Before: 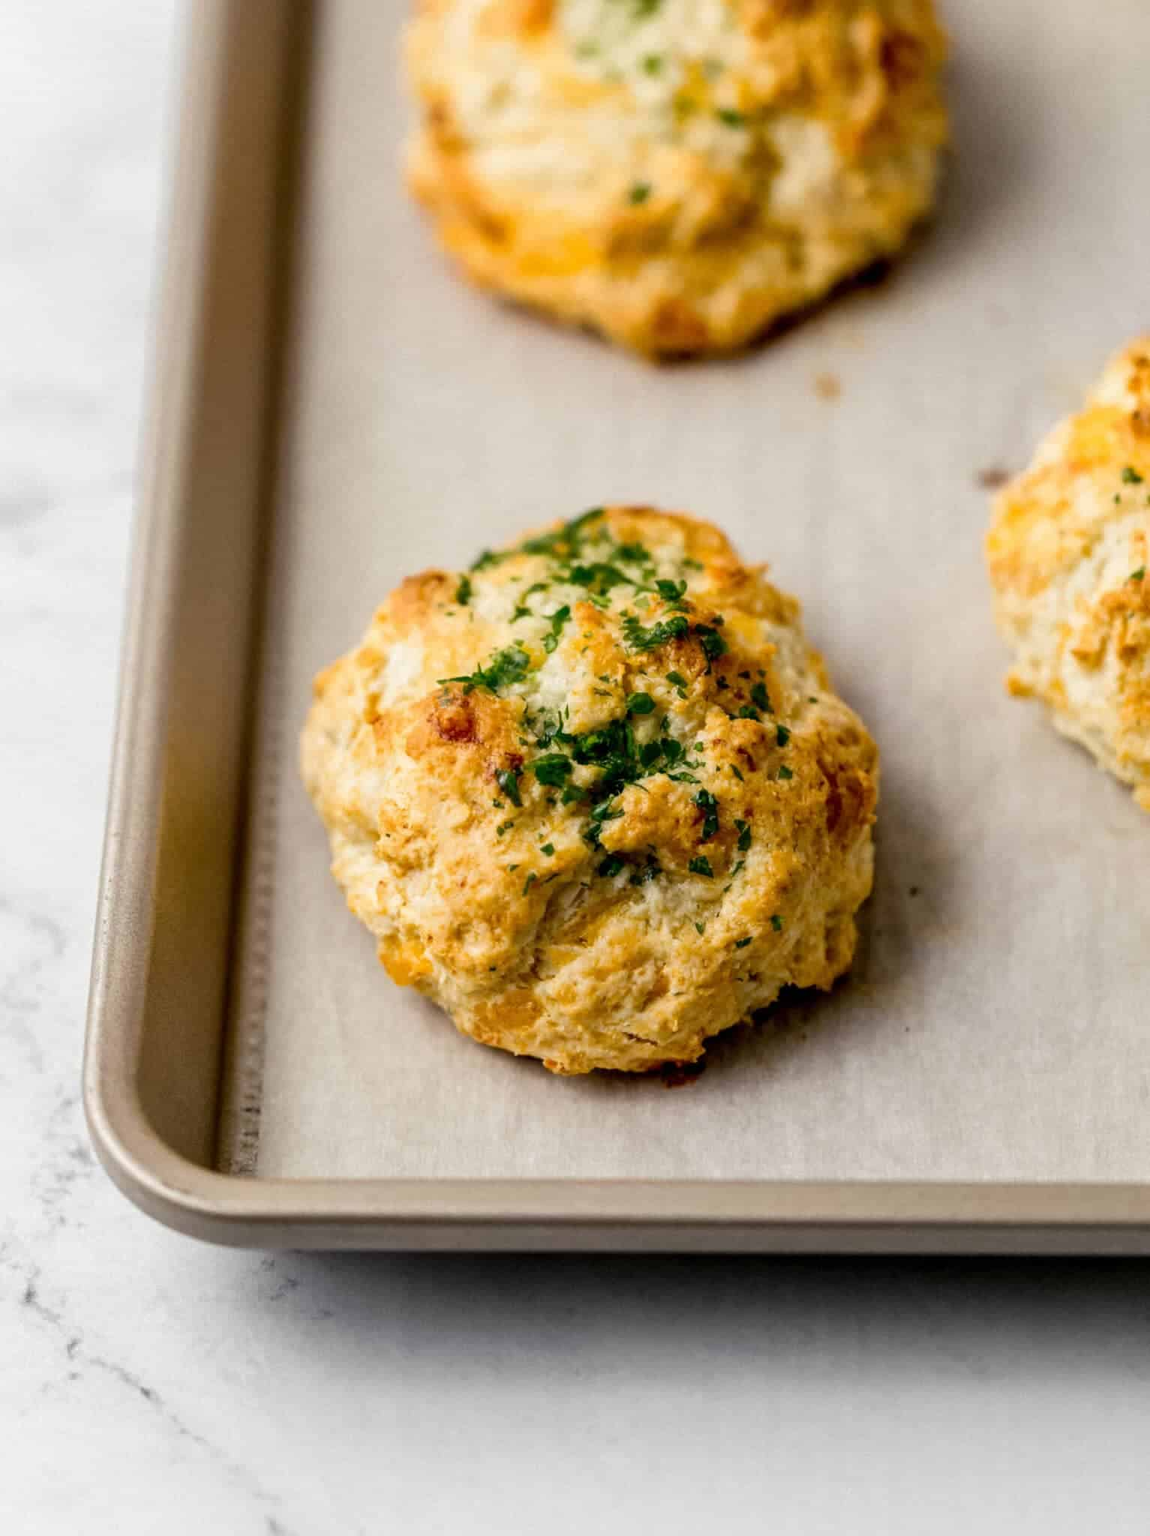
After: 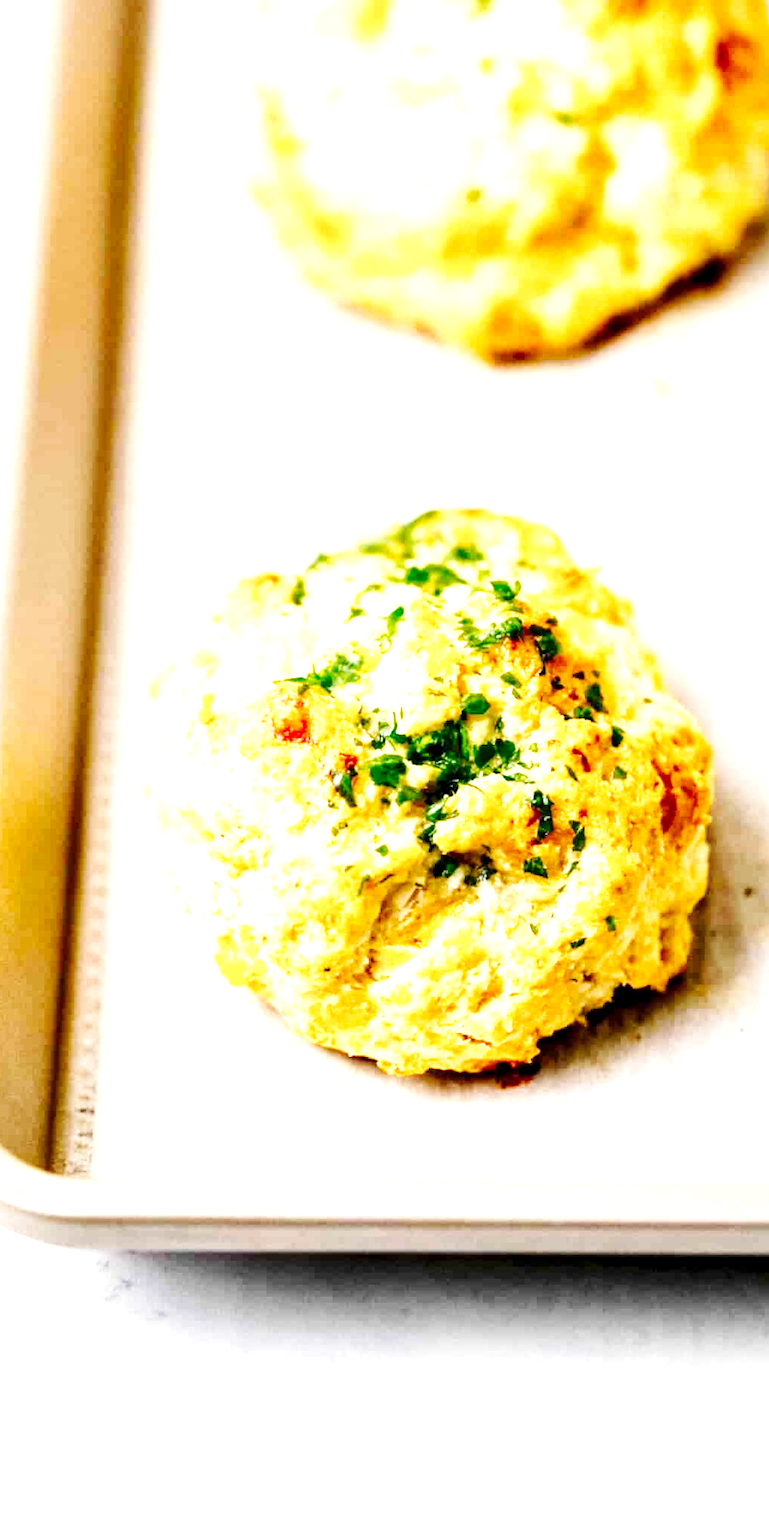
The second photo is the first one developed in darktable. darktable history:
exposure: black level correction 0.001, exposure 1.99 EV, compensate highlight preservation false
base curve: curves: ch0 [(0, 0) (0.032, 0.025) (0.121, 0.166) (0.206, 0.329) (0.605, 0.79) (1, 1)], preserve colors none
crop and rotate: left 14.478%, right 18.615%
